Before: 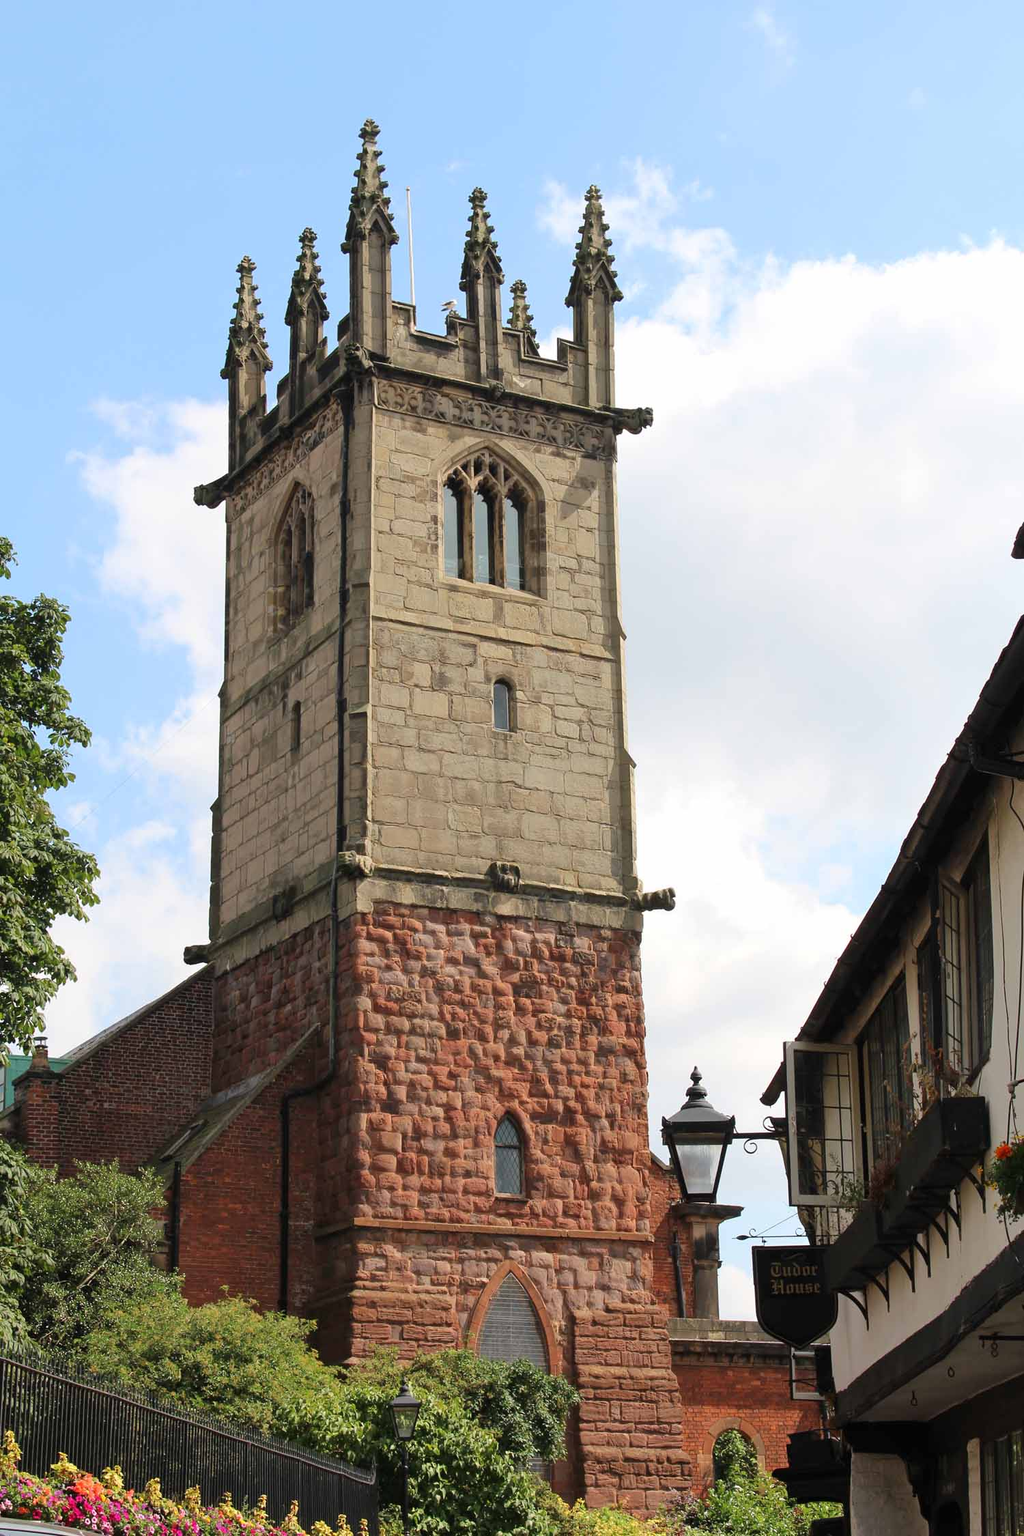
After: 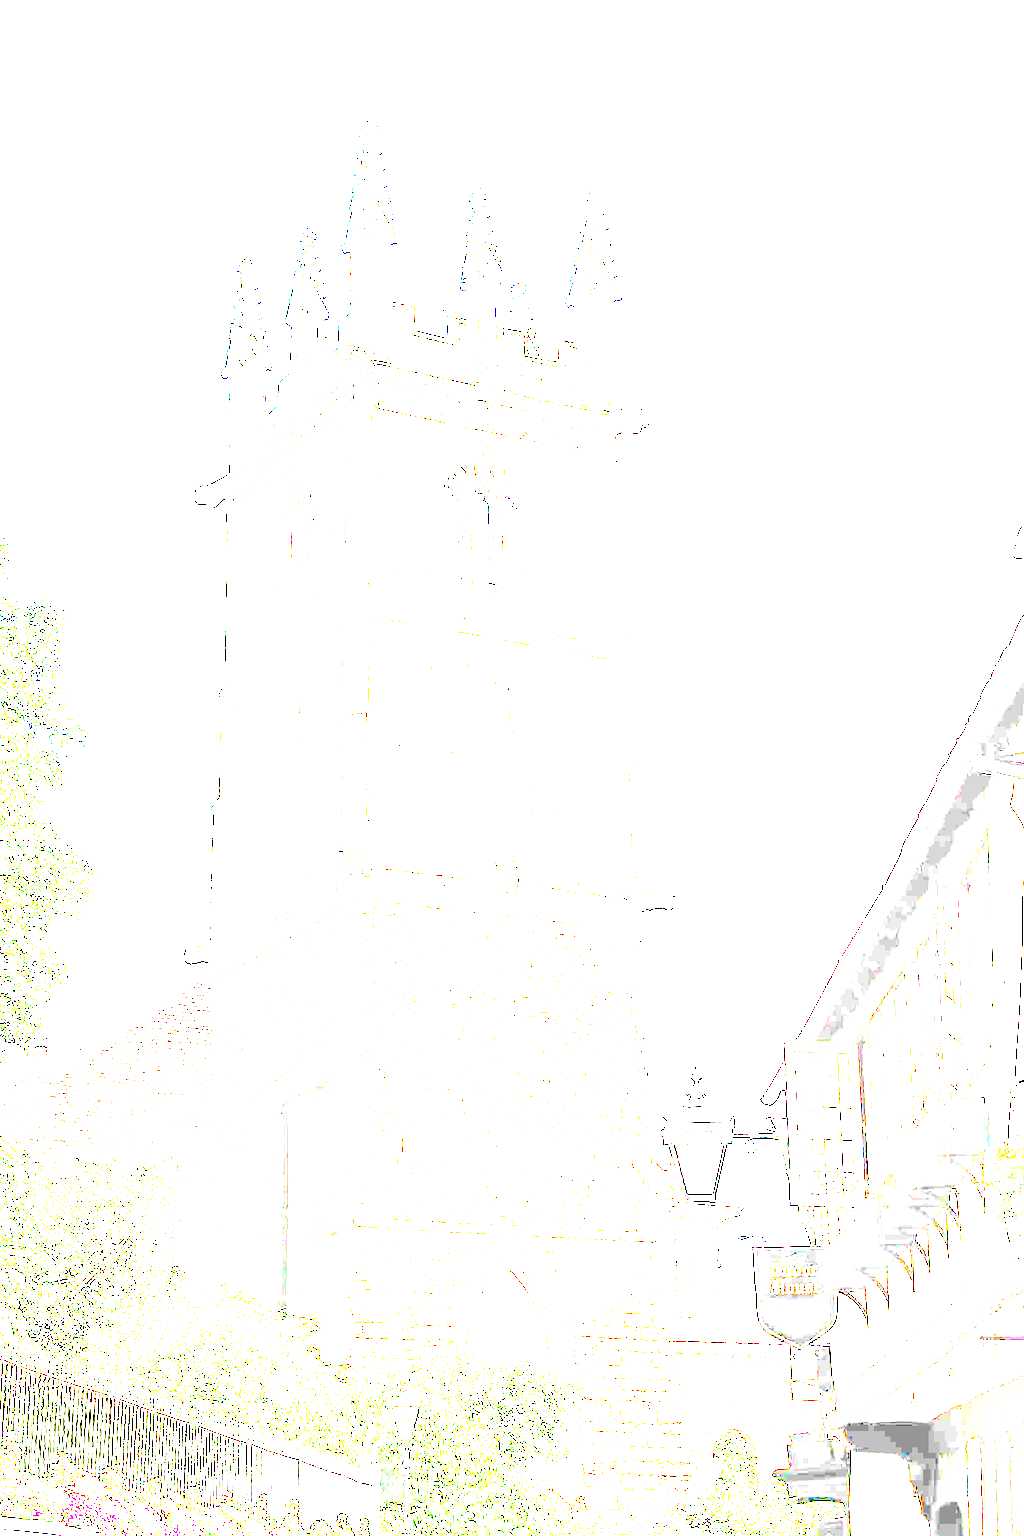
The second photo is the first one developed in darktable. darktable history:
exposure: exposure 7.993 EV, compensate highlight preservation false
